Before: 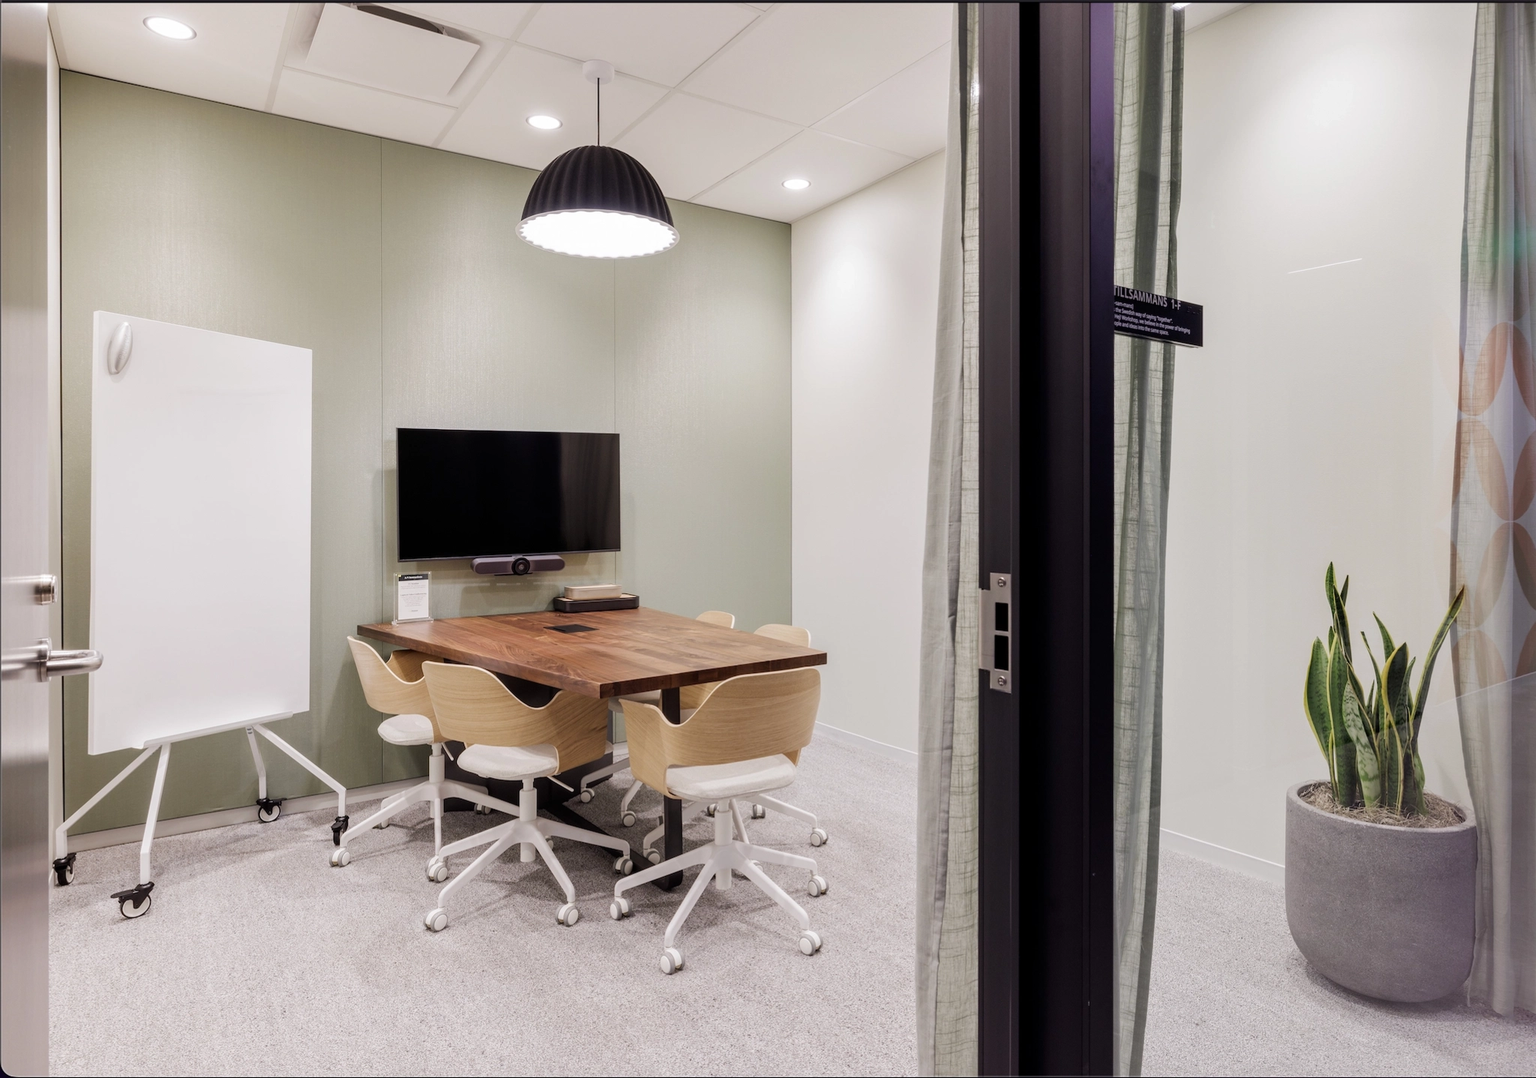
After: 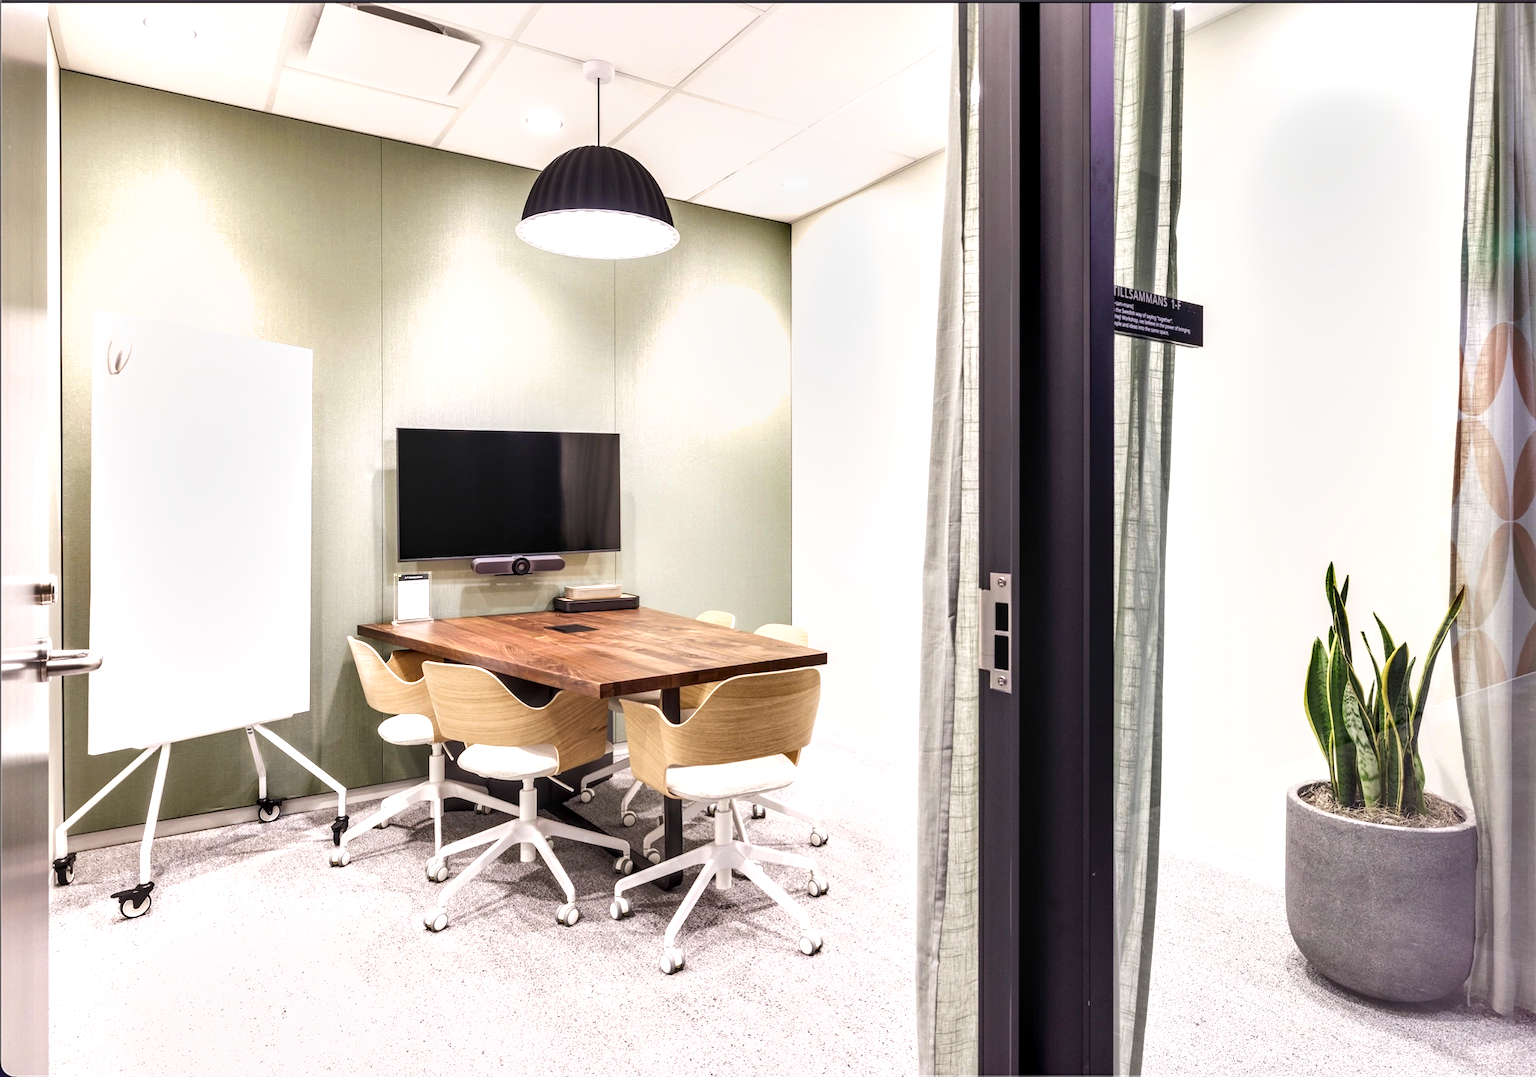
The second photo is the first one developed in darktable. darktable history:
shadows and highlights: soften with gaussian
exposure: black level correction 0.001, exposure 1 EV, compensate highlight preservation false
local contrast: on, module defaults
